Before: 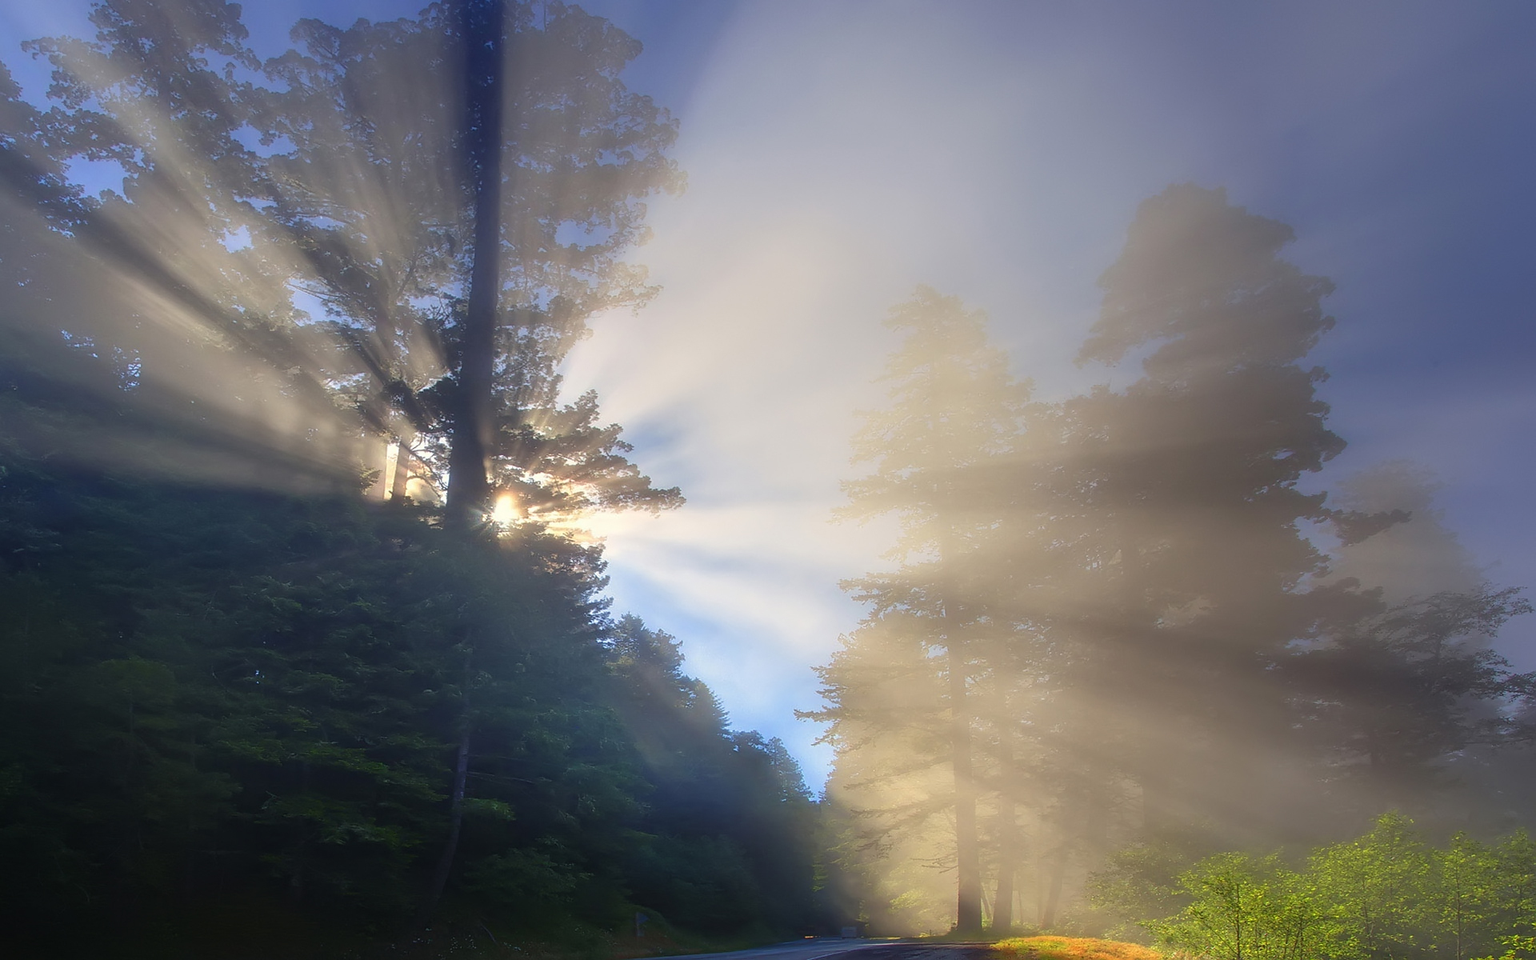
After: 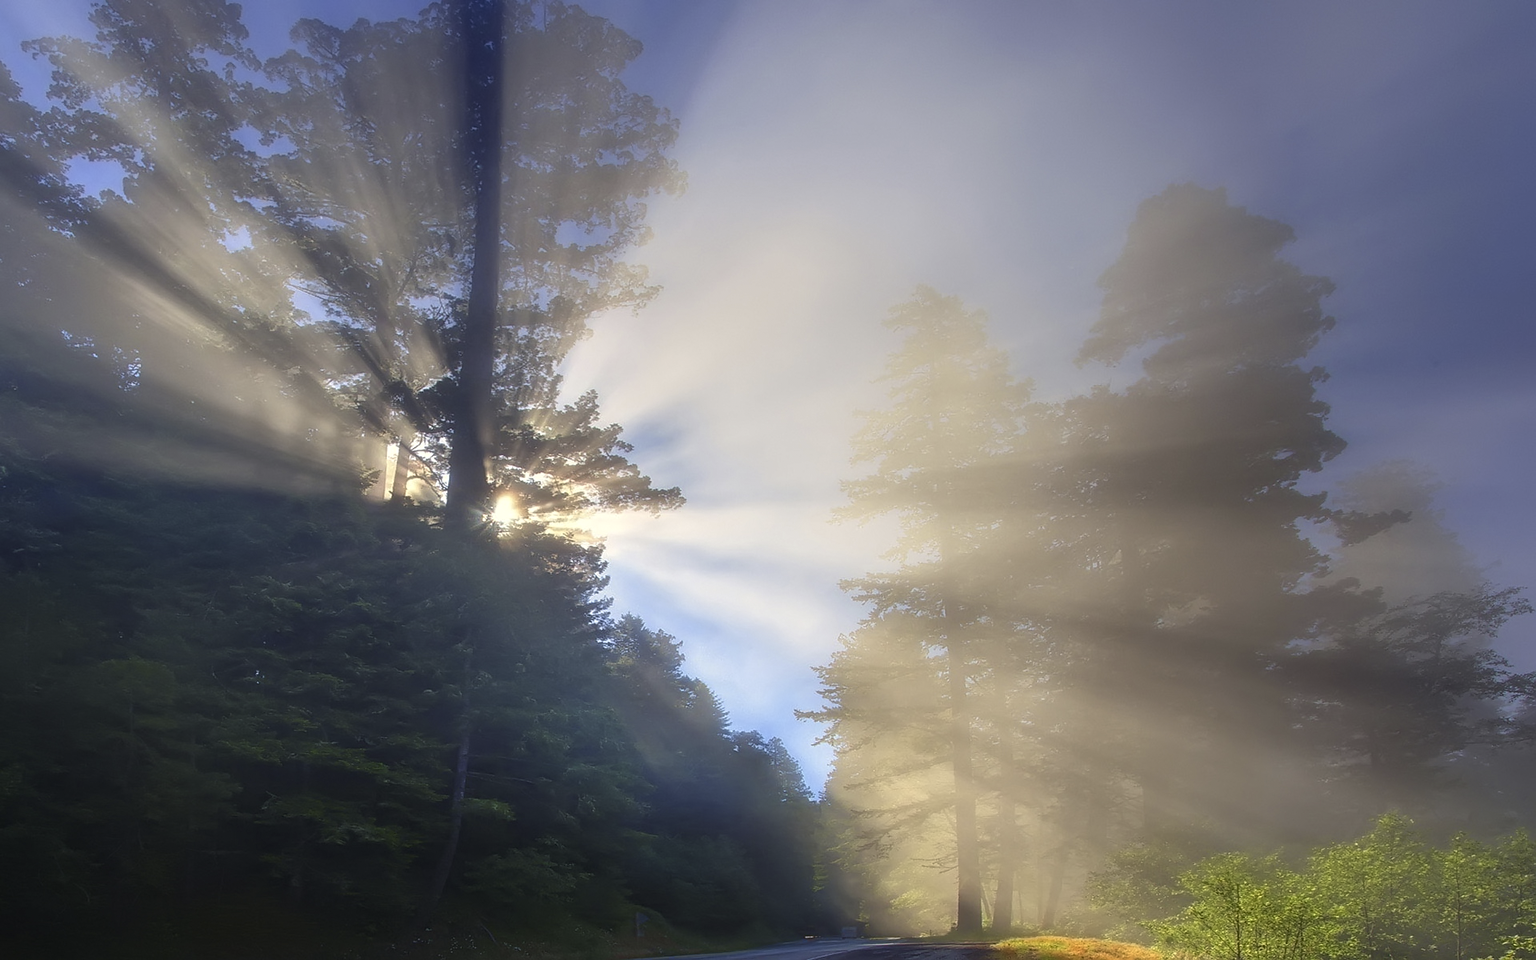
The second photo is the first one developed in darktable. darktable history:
highlight reconstruction: method reconstruct in LCh, clipping threshold 0
raw chromatic aberrations: iterations once
base curve: exposure shift 0
defringe: on, module defaults
local contrast: highlights 100%, shadows 100%, detail 120%, midtone range 0.2
